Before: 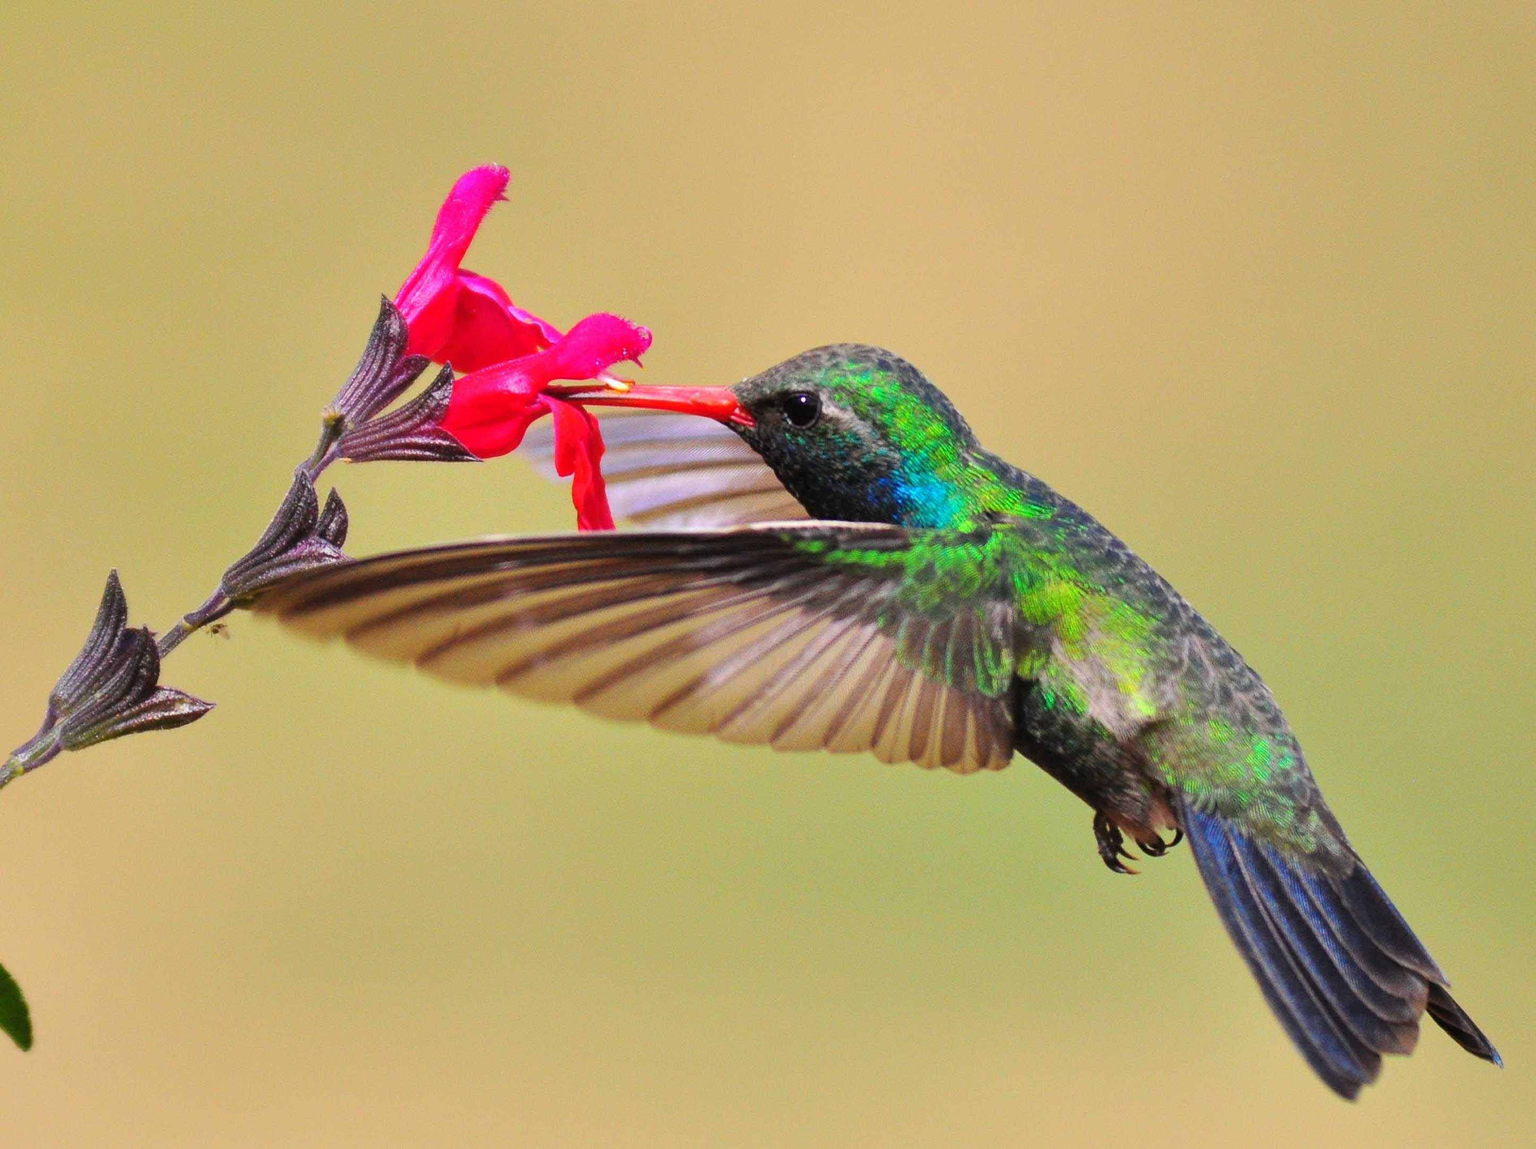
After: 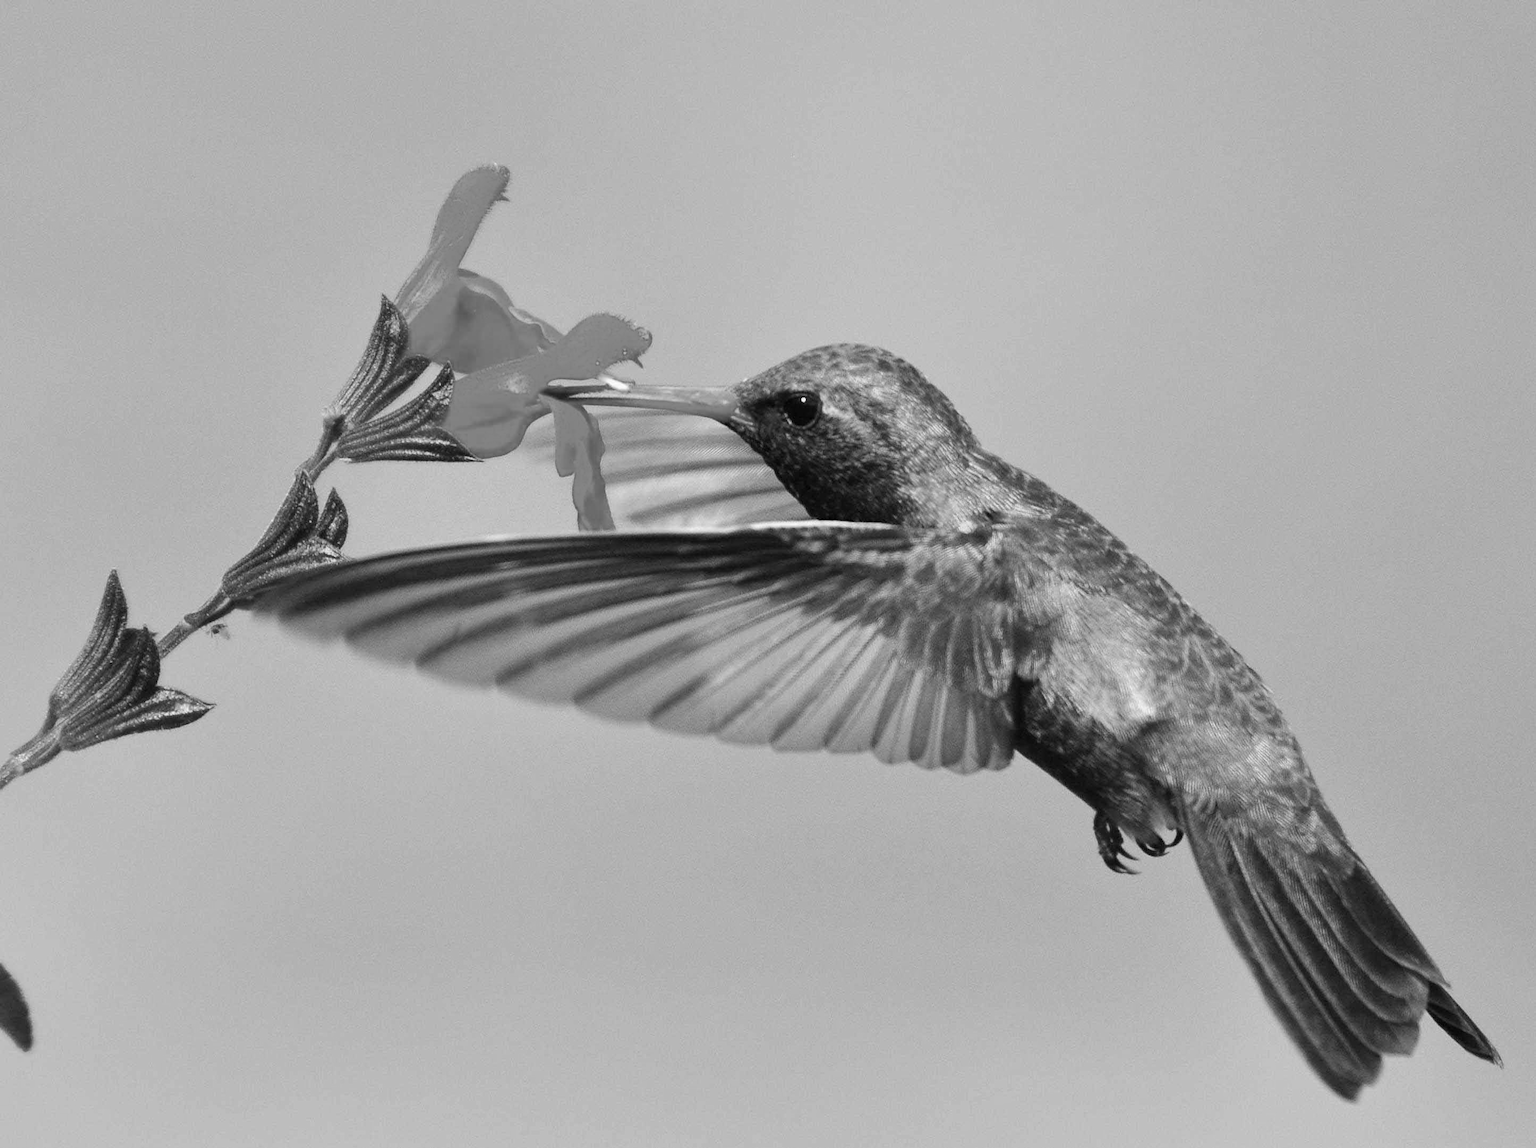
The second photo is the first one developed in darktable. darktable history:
exposure: compensate highlight preservation false
color zones: curves: ch1 [(0, -0.014) (0.143, -0.013) (0.286, -0.013) (0.429, -0.016) (0.571, -0.019) (0.714, -0.015) (0.857, 0.002) (1, -0.014)]
